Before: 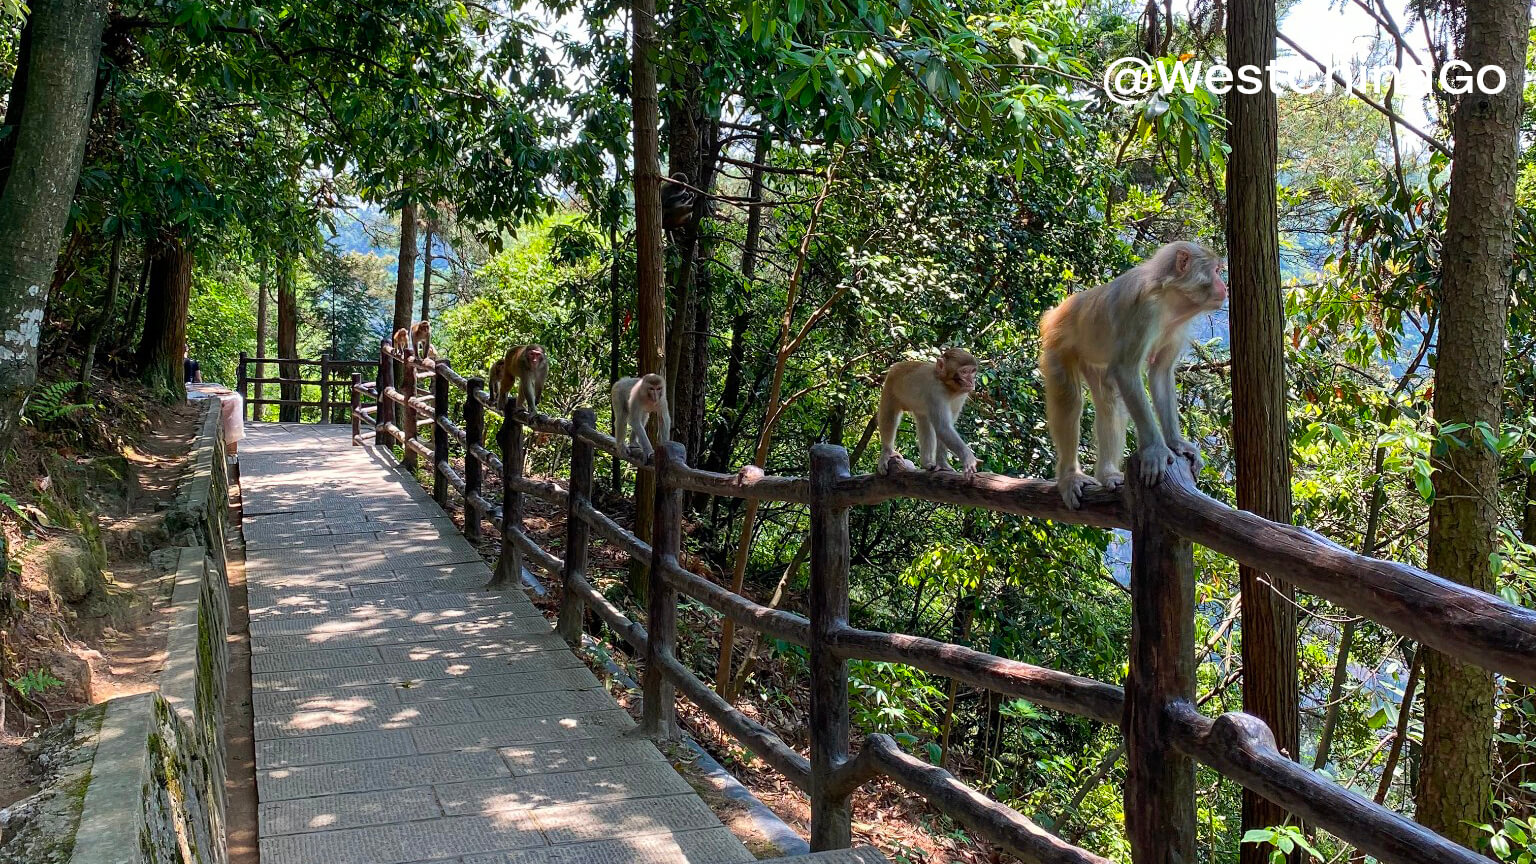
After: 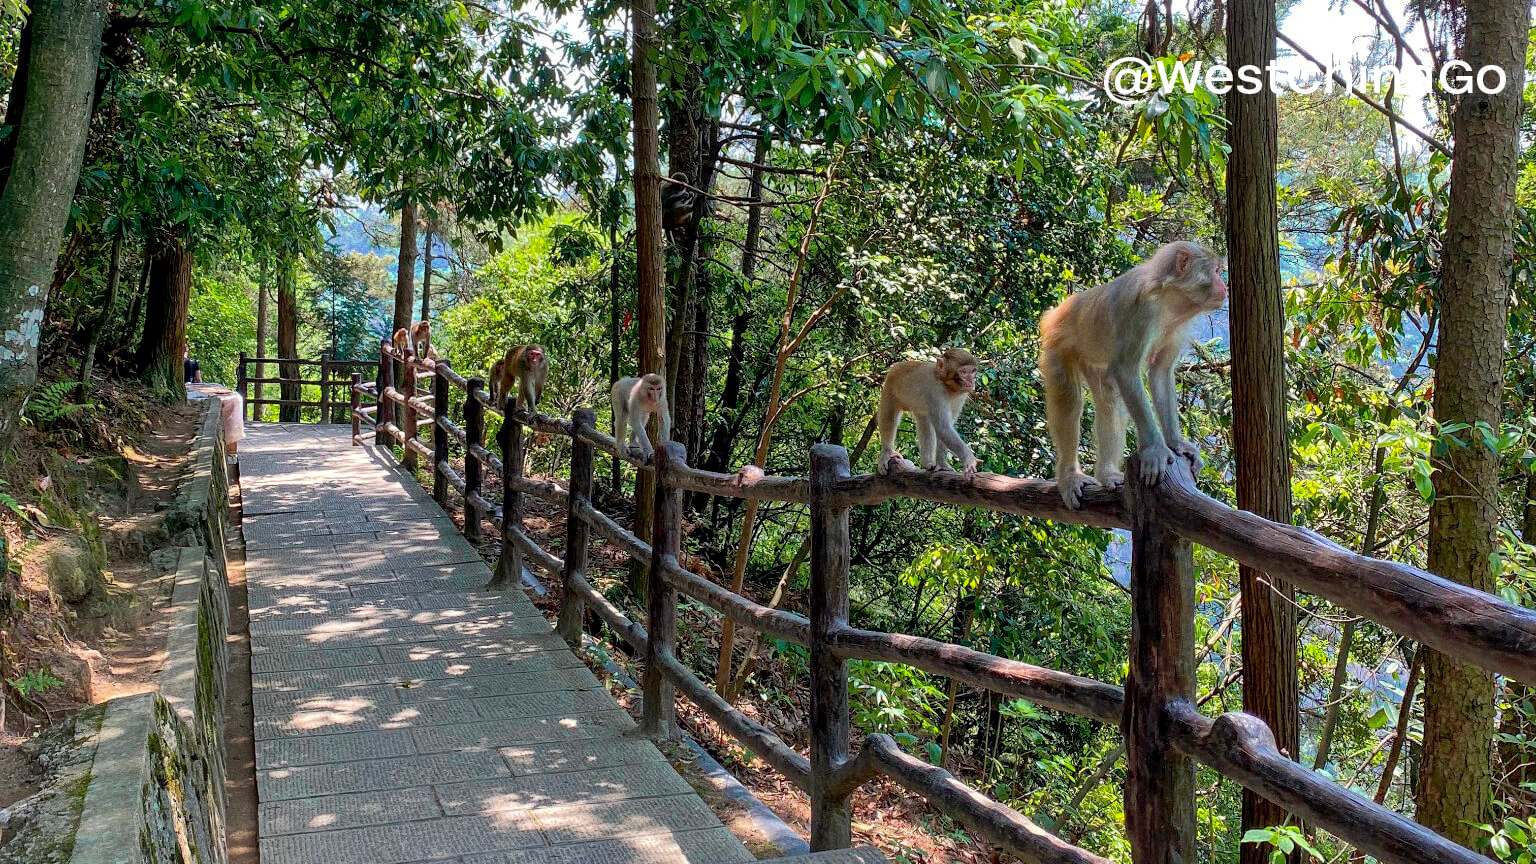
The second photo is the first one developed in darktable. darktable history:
shadows and highlights: on, module defaults
grain: coarseness 0.09 ISO
color zones: curves: ch0 [(0.25, 0.5) (0.423, 0.5) (0.443, 0.5) (0.521, 0.756) (0.568, 0.5) (0.576, 0.5) (0.75, 0.5)]; ch1 [(0.25, 0.5) (0.423, 0.5) (0.443, 0.5) (0.539, 0.873) (0.624, 0.565) (0.631, 0.5) (0.75, 0.5)]
local contrast: mode bilateral grid, contrast 20, coarseness 50, detail 132%, midtone range 0.2
